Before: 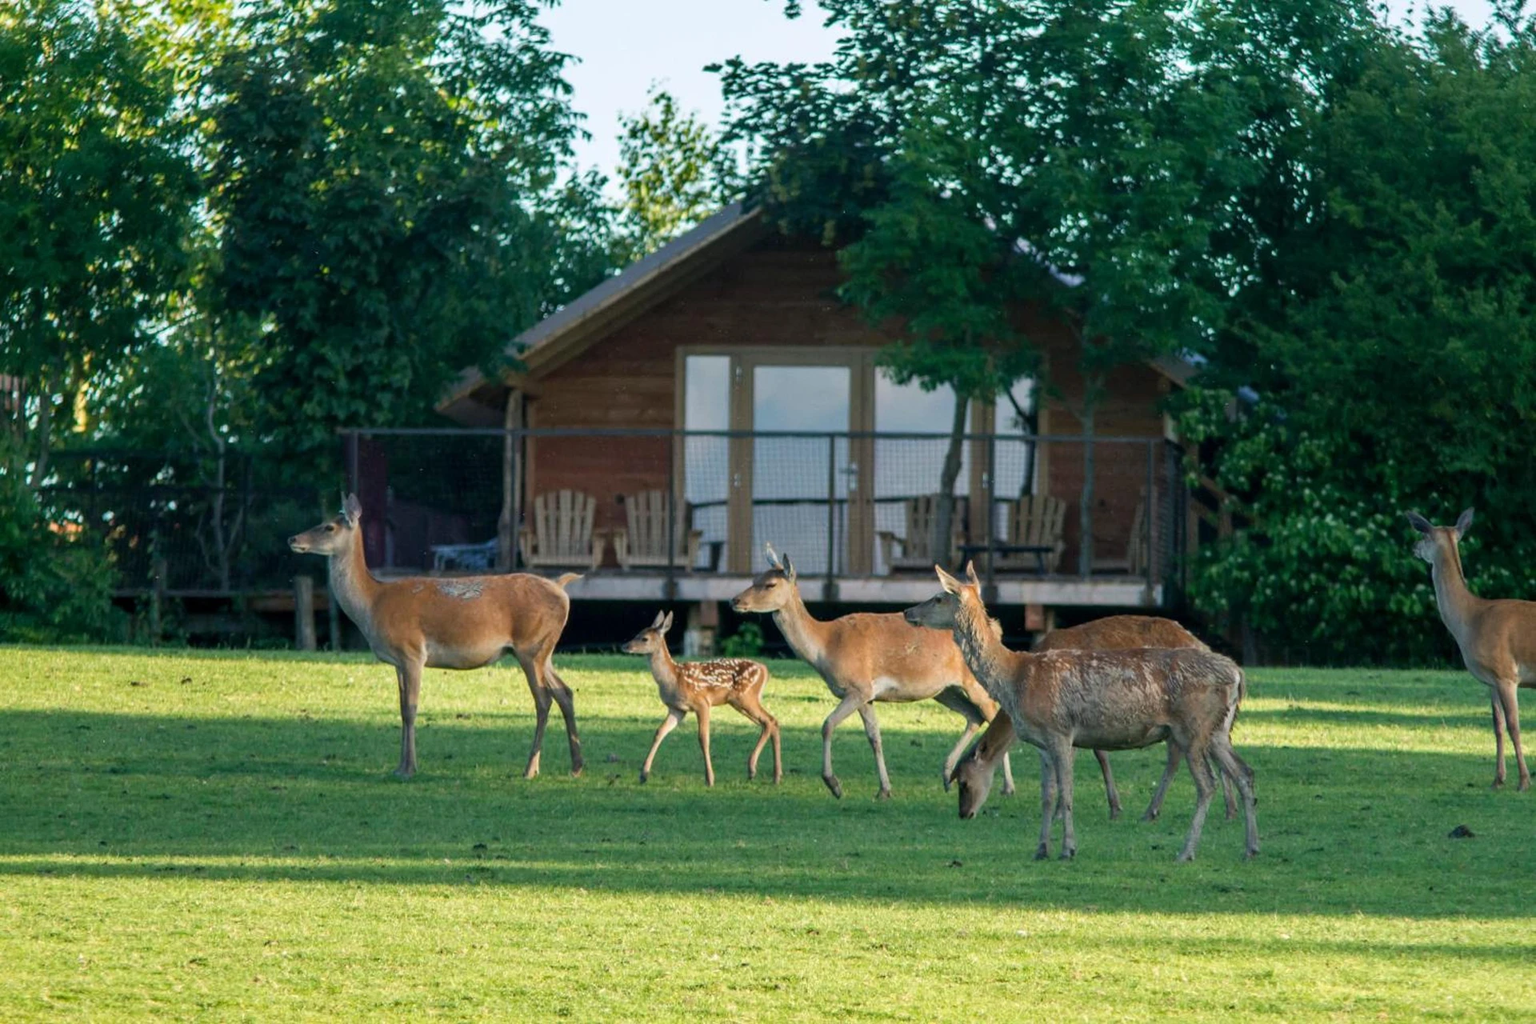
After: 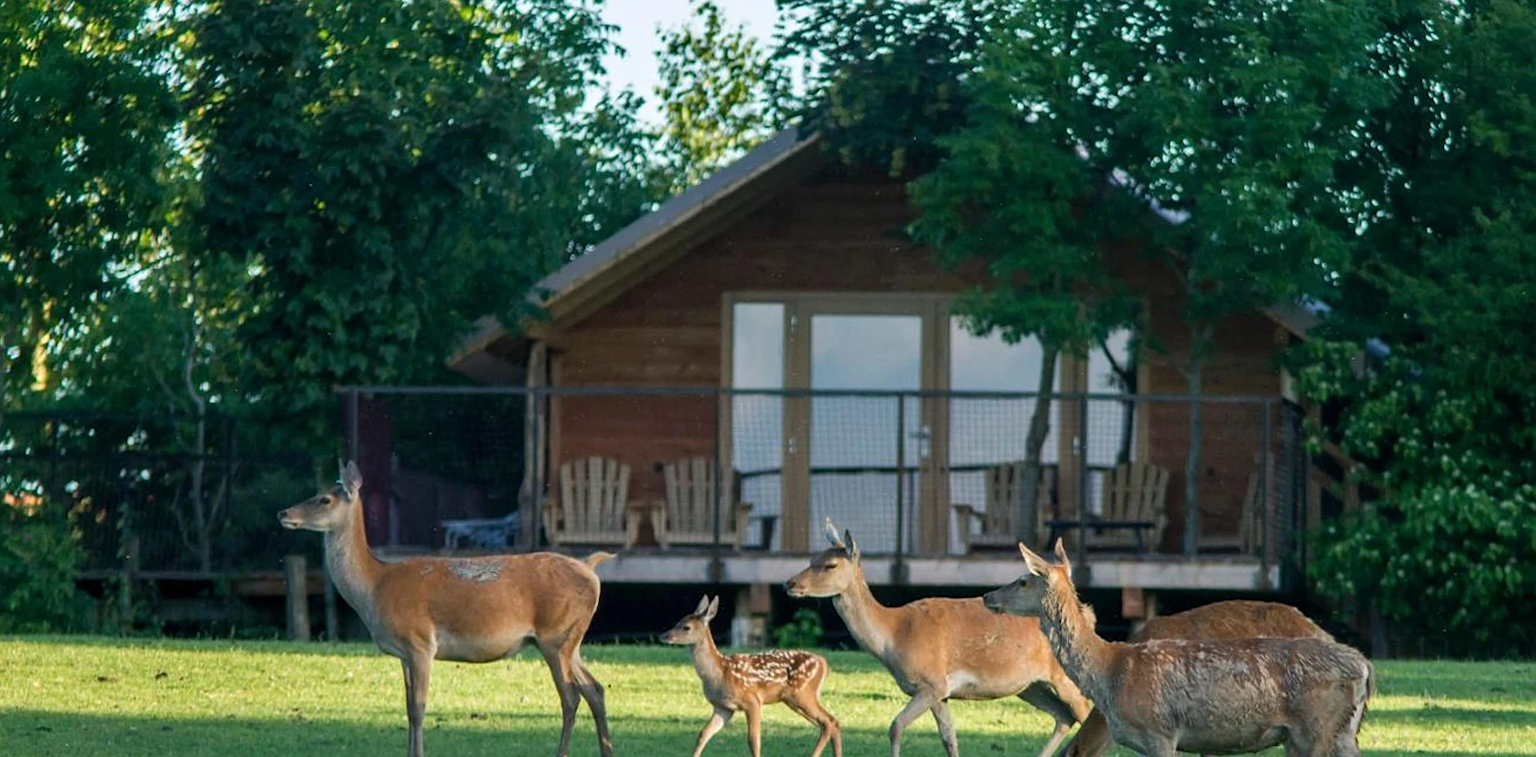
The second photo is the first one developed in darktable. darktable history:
sharpen: amount 0.2
crop: left 3.015%, top 8.969%, right 9.647%, bottom 26.457%
